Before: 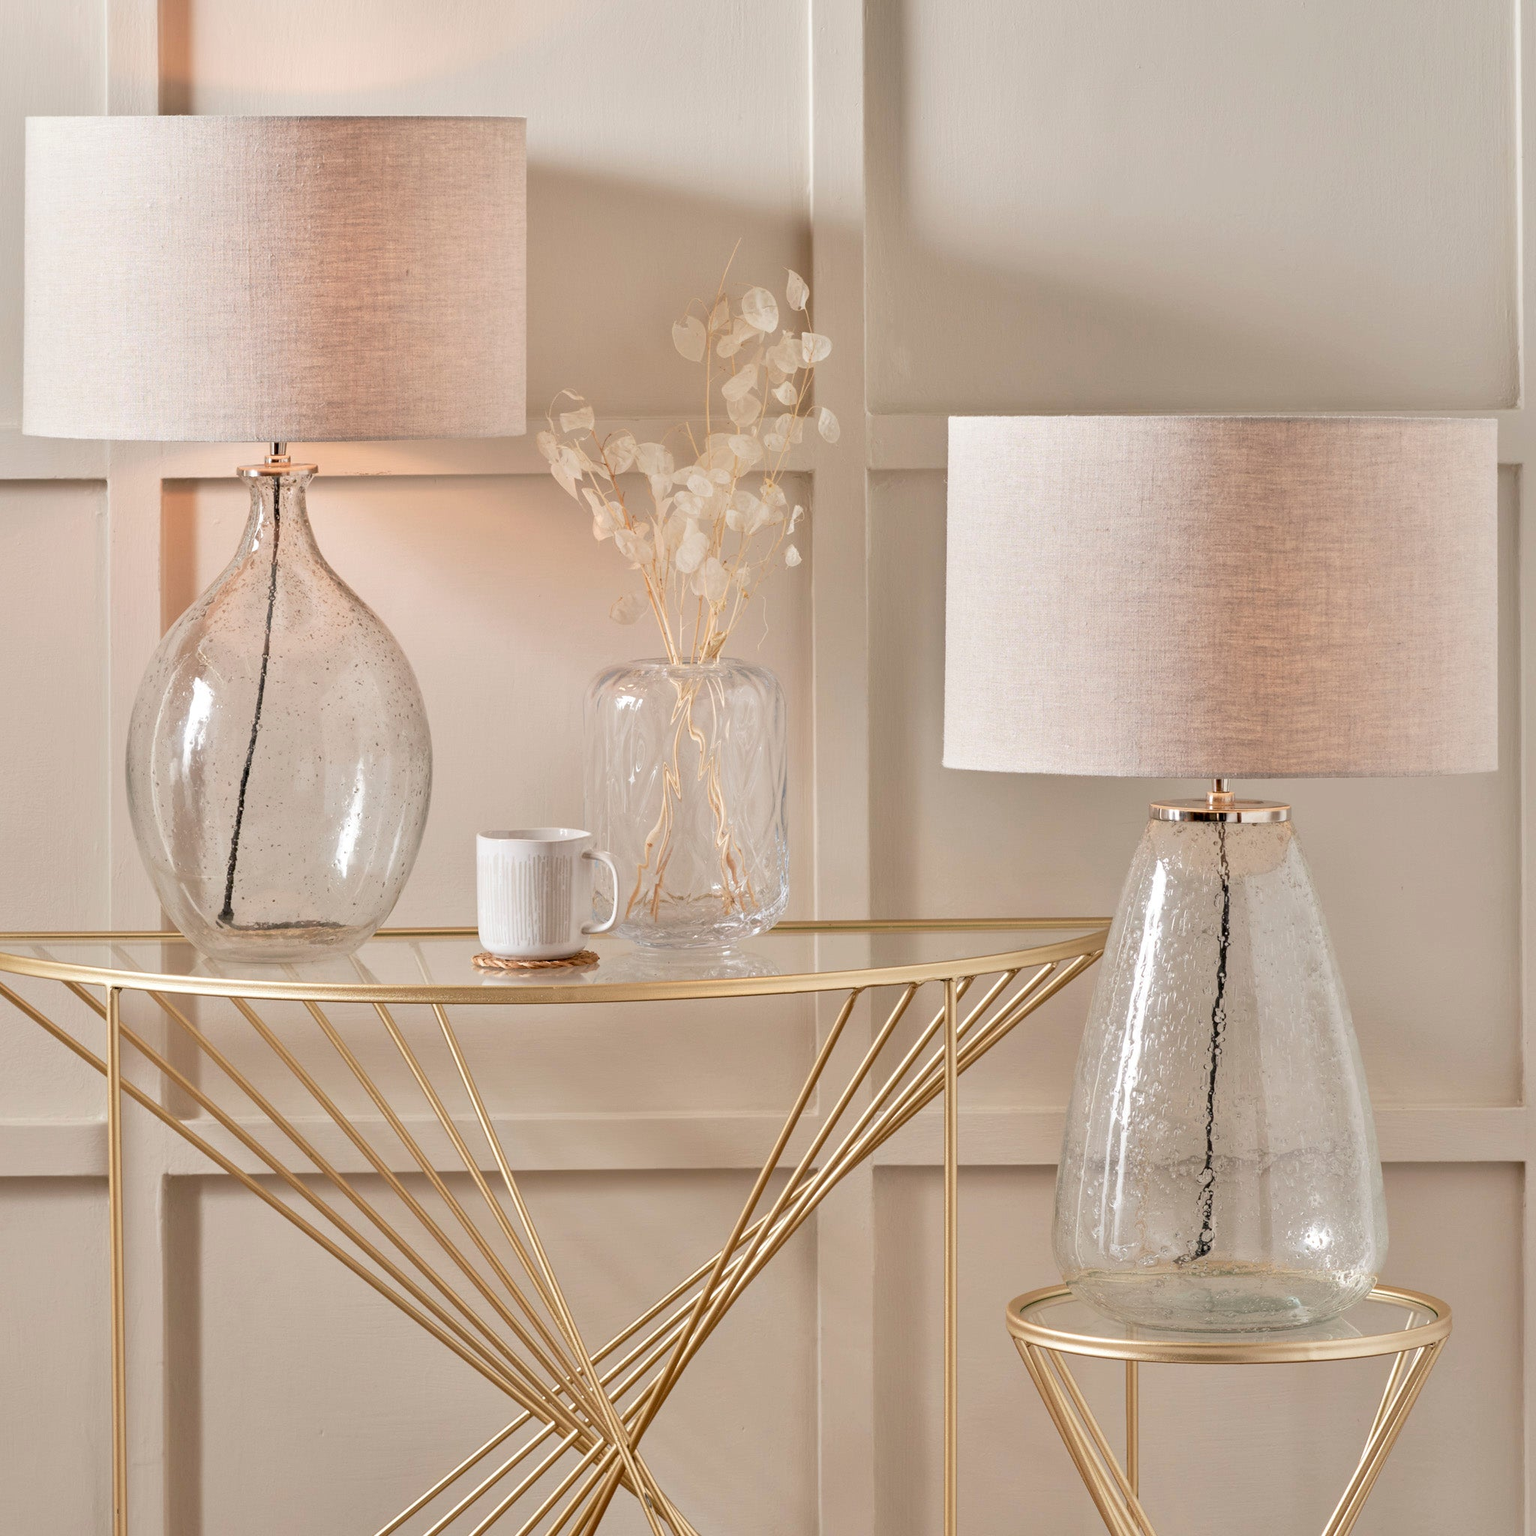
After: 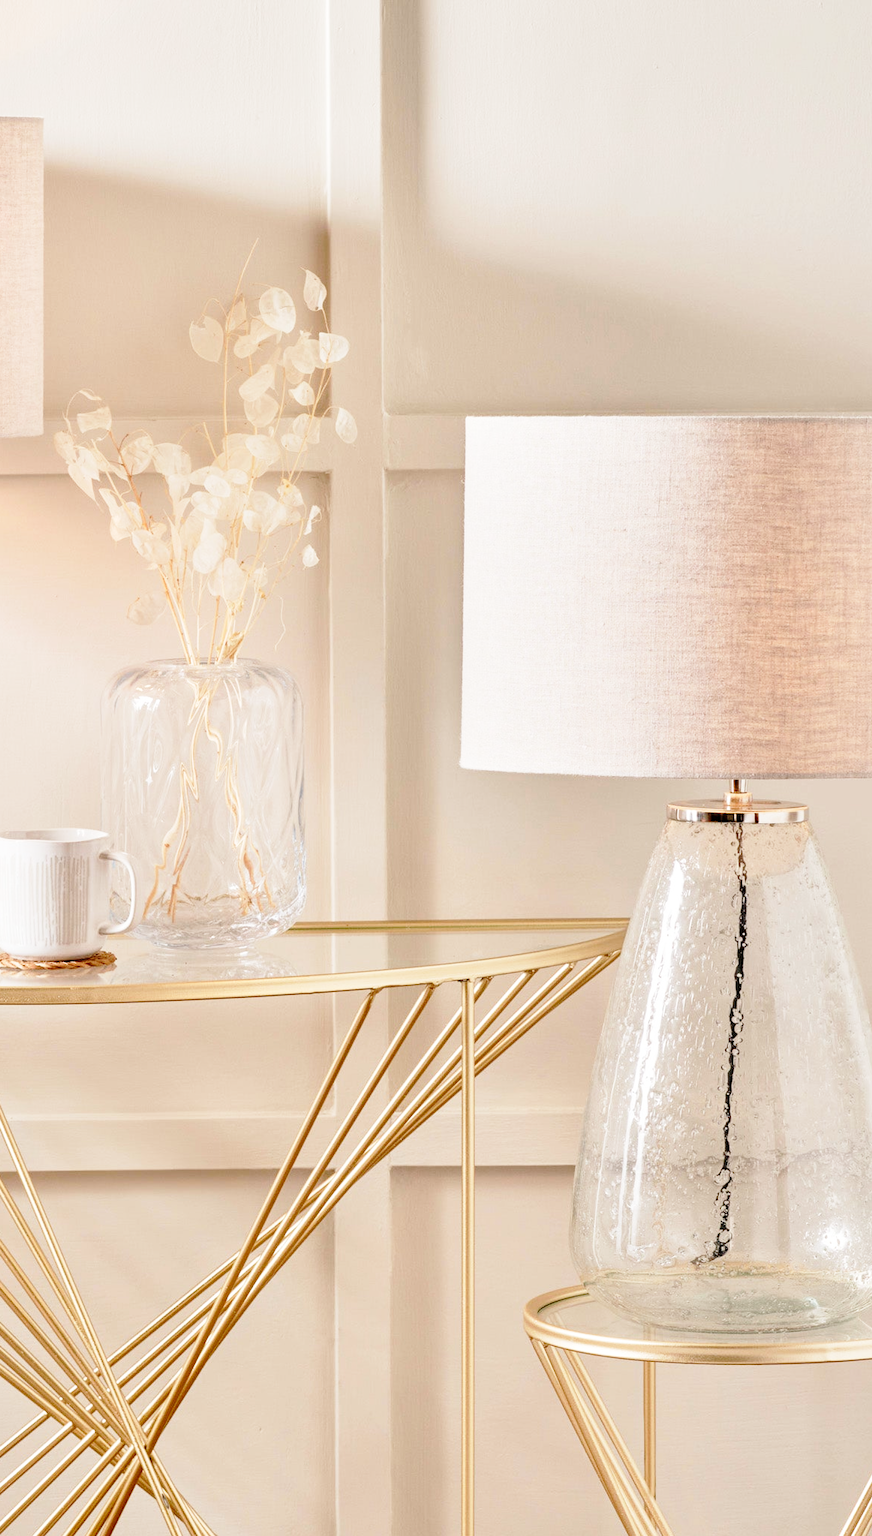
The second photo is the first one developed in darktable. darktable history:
base curve: curves: ch0 [(0, 0) (0.028, 0.03) (0.121, 0.232) (0.46, 0.748) (0.859, 0.968) (1, 1)], preserve colors none
crop: left 31.452%, top 0.012%, right 11.722%
